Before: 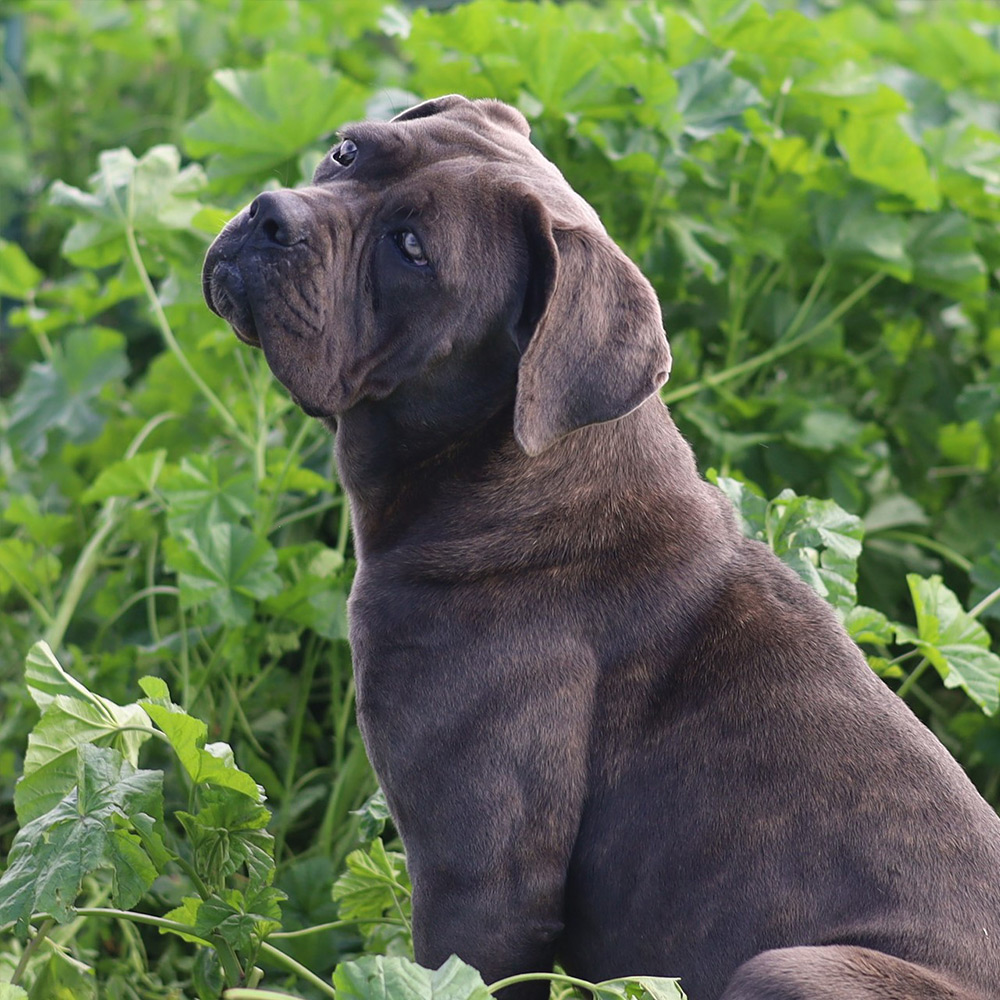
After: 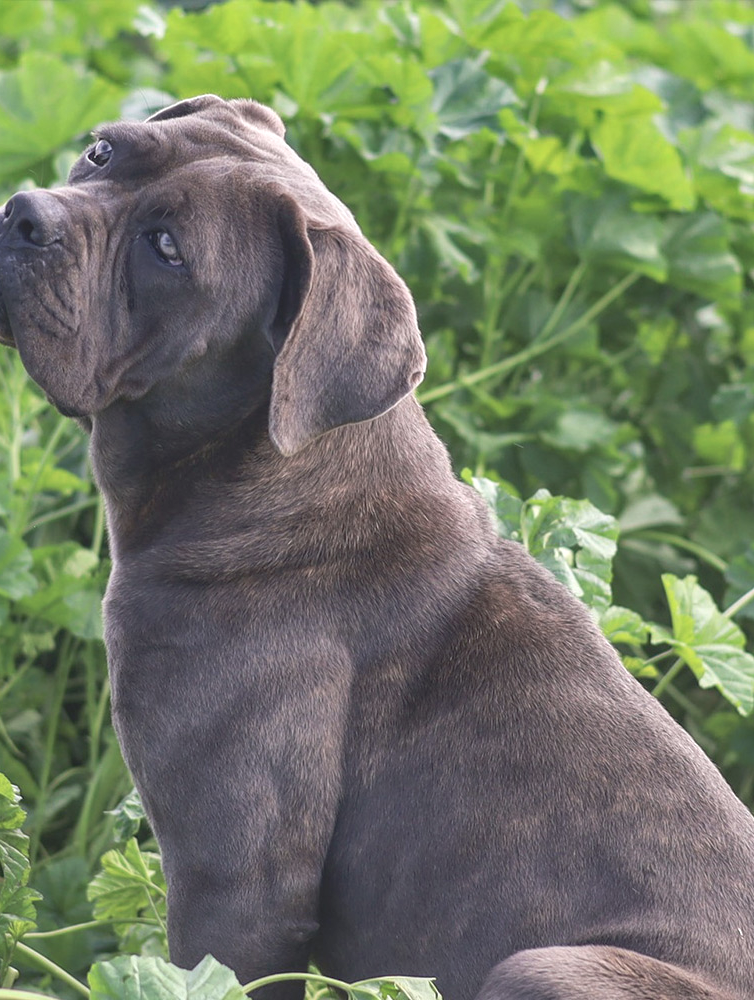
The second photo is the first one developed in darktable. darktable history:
tone curve: curves: ch0 [(0, 0) (0.003, 0.144) (0.011, 0.149) (0.025, 0.159) (0.044, 0.183) (0.069, 0.207) (0.1, 0.236) (0.136, 0.269) (0.177, 0.303) (0.224, 0.339) (0.277, 0.38) (0.335, 0.428) (0.399, 0.478) (0.468, 0.539) (0.543, 0.604) (0.623, 0.679) (0.709, 0.755) (0.801, 0.836) (0.898, 0.918) (1, 1)], preserve colors none
shadows and highlights: low approximation 0.01, soften with gaussian
crop and rotate: left 24.6%
local contrast: on, module defaults
